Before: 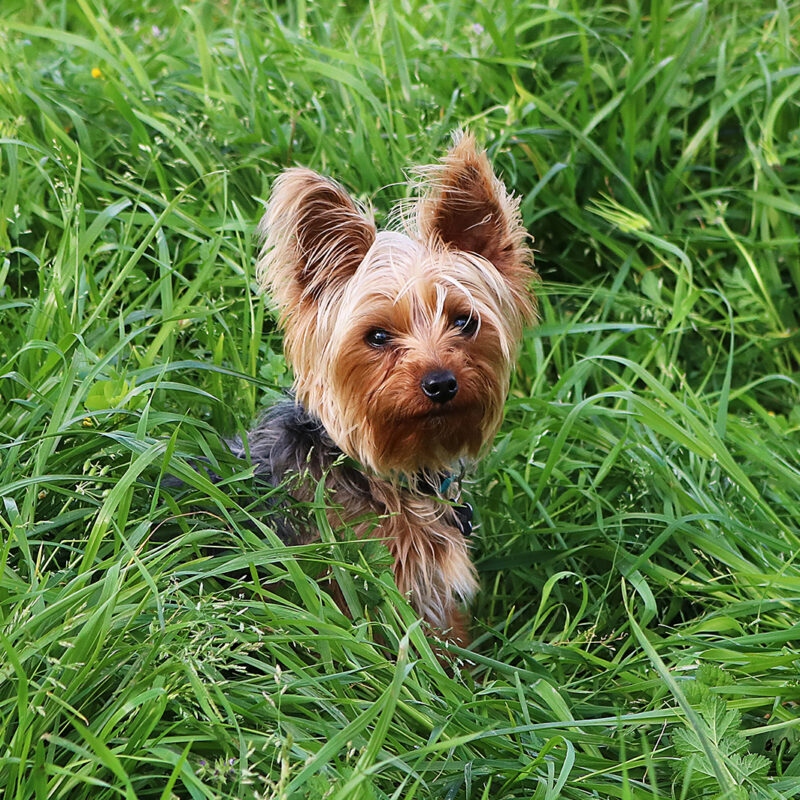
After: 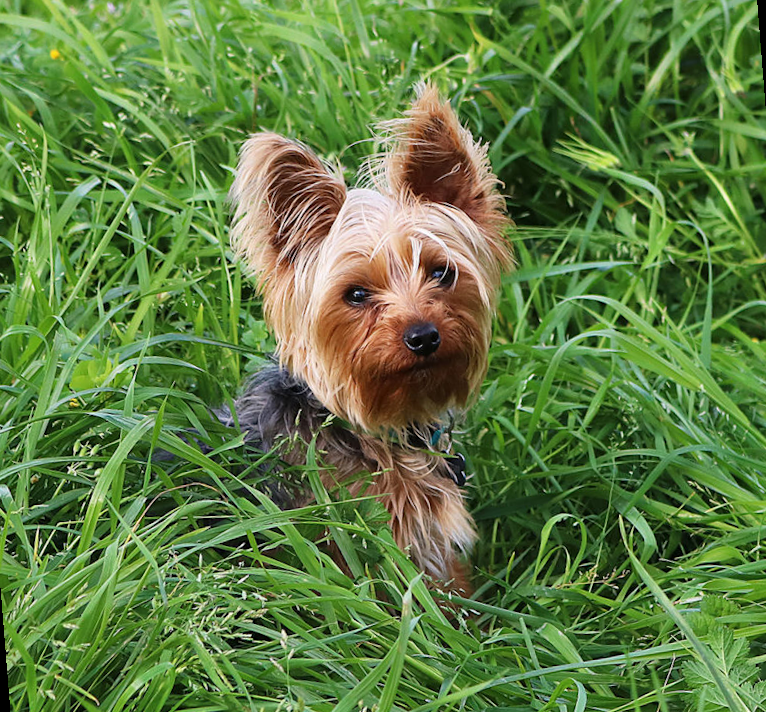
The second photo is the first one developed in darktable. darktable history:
rotate and perspective: rotation -4.57°, crop left 0.054, crop right 0.944, crop top 0.087, crop bottom 0.914
